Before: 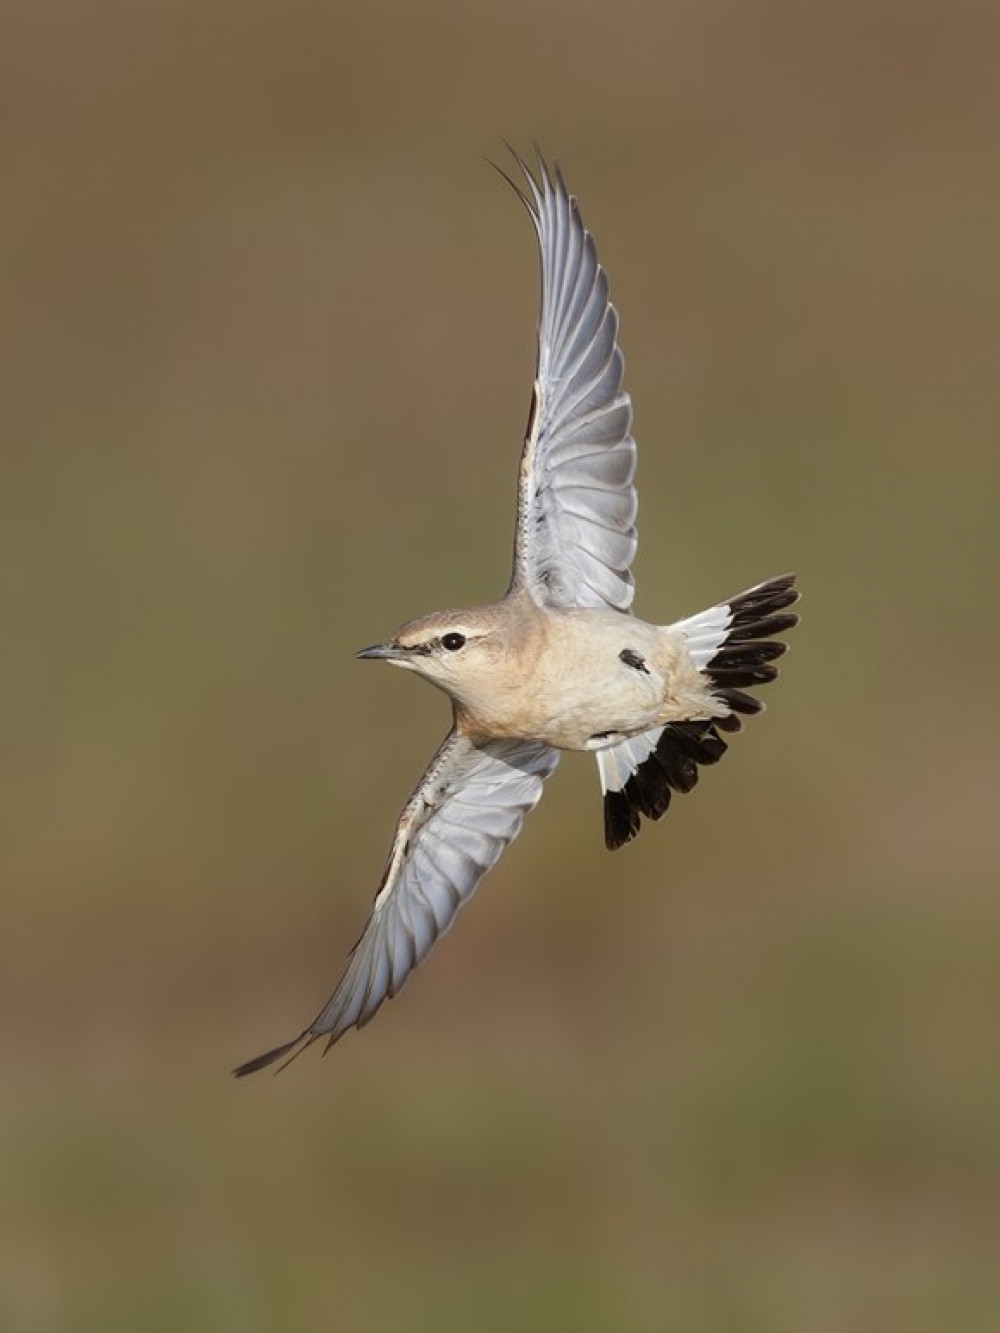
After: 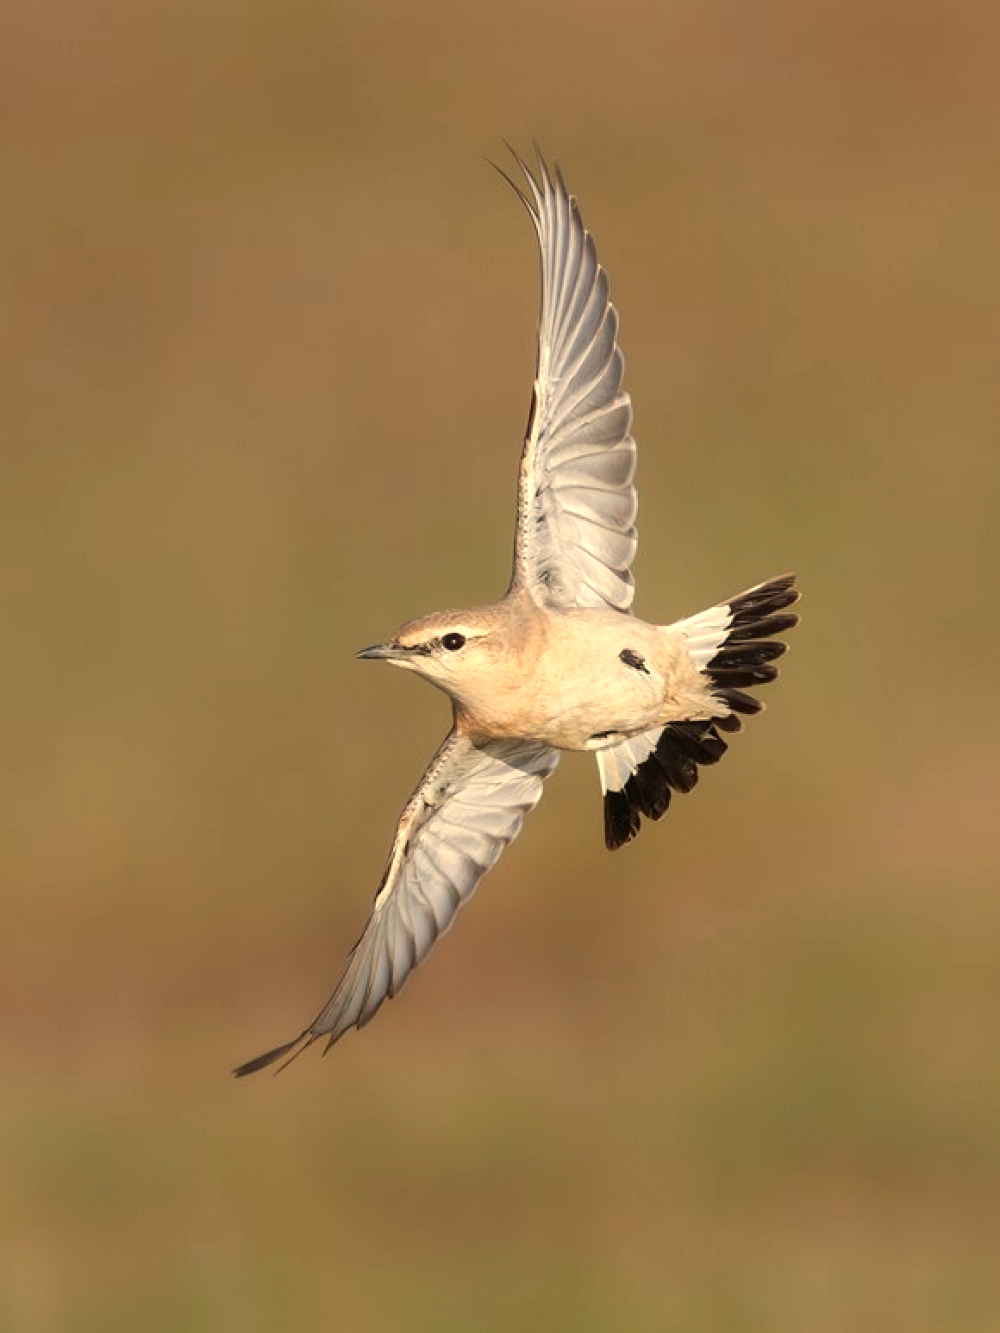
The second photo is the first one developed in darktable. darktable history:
white balance: red 1.123, blue 0.83
exposure: exposure 0.367 EV, compensate highlight preservation false
